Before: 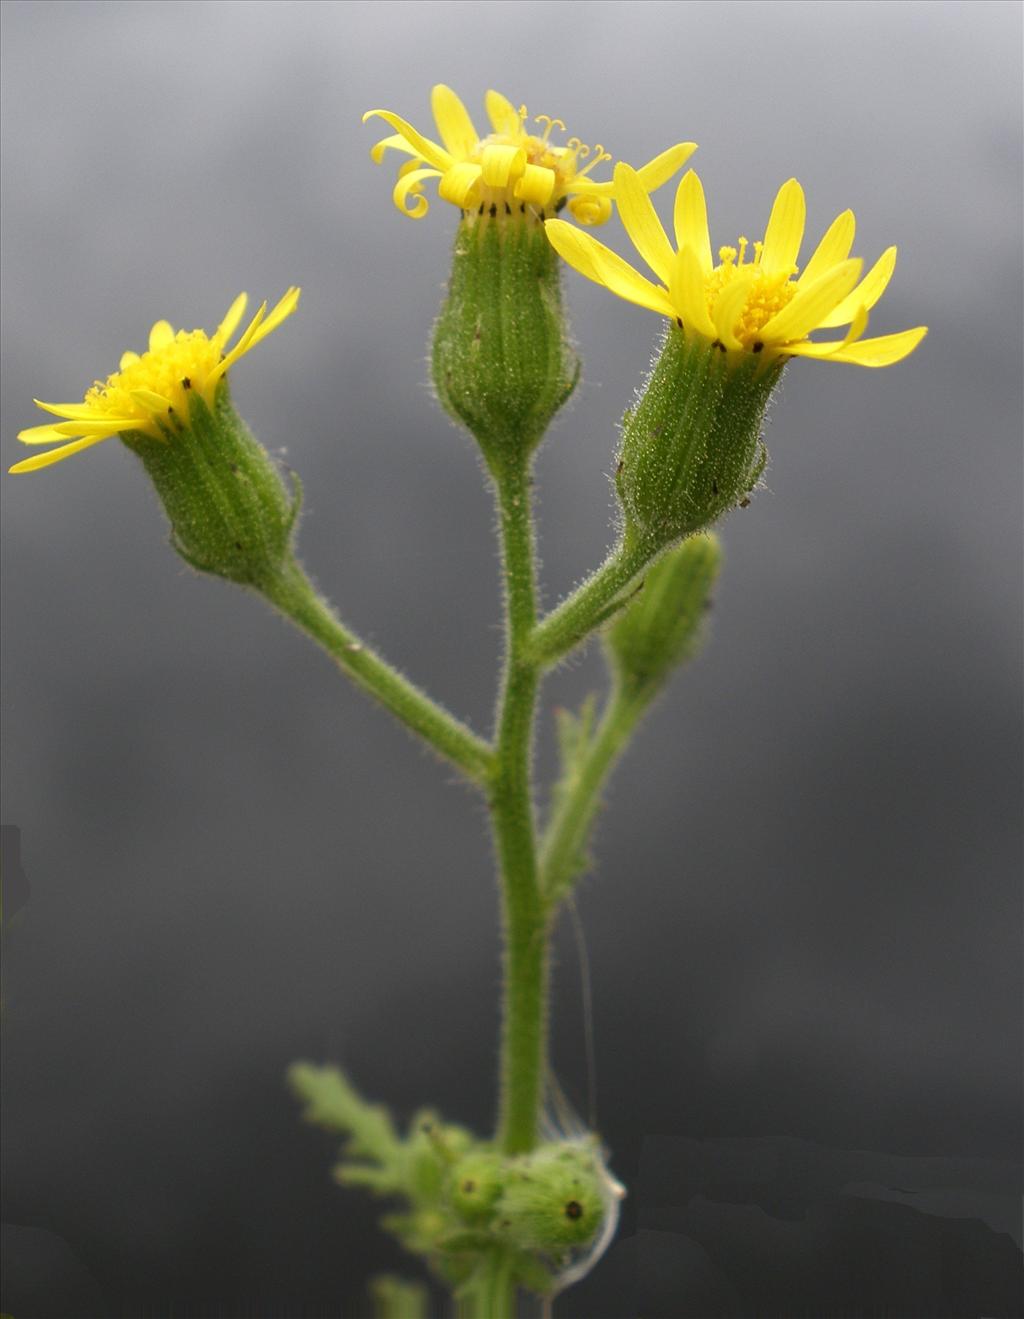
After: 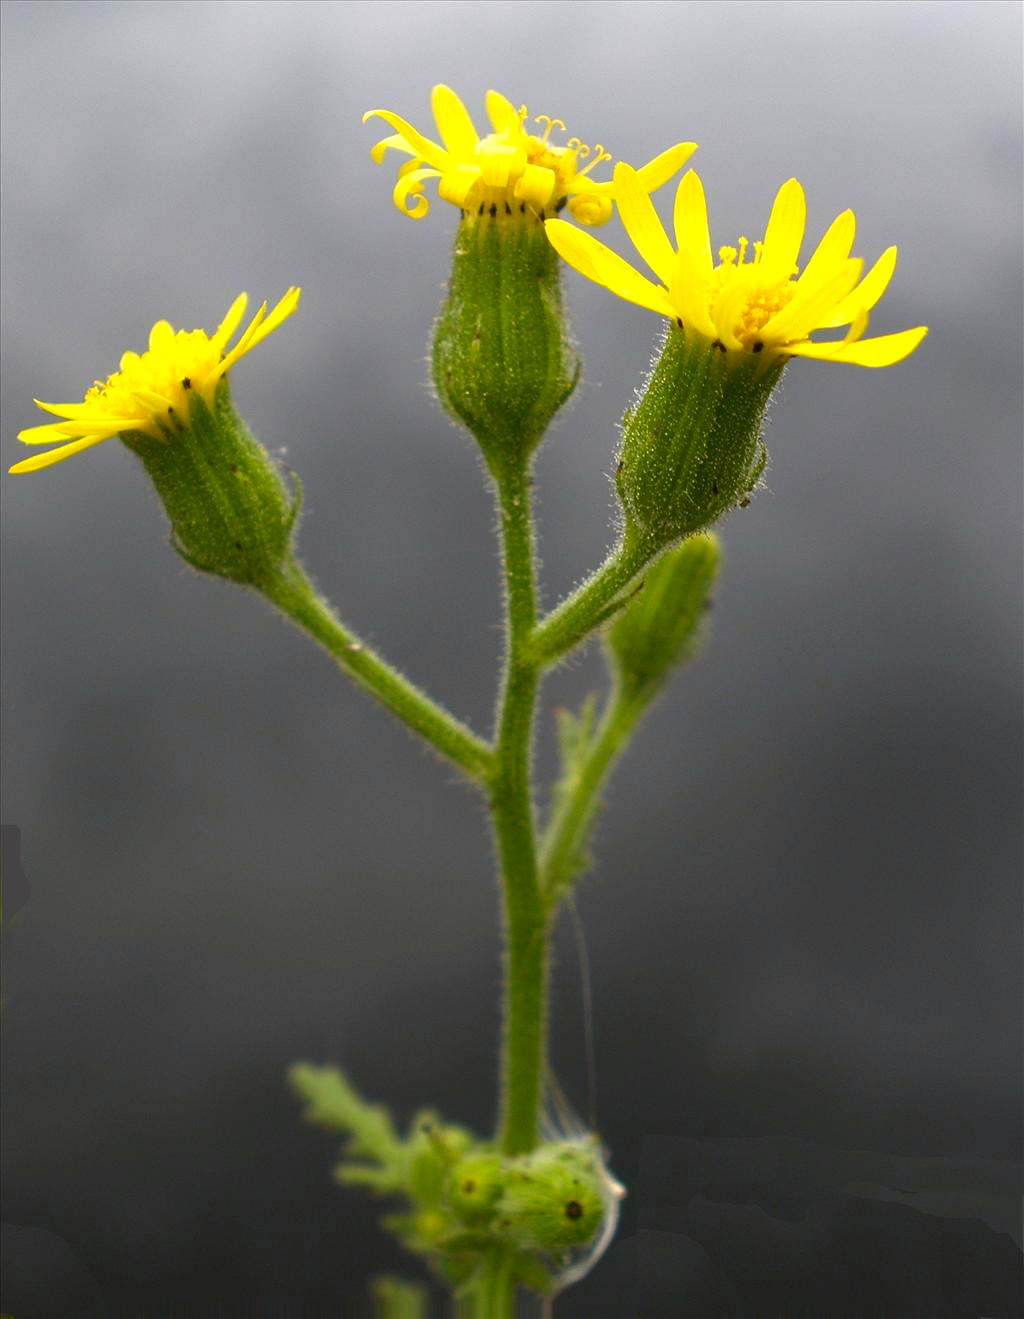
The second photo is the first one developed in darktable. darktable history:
color balance rgb: shadows lift › chroma 0.952%, shadows lift › hue 112.46°, highlights gain › luminance 9.606%, linear chroma grading › global chroma 8.808%, perceptual saturation grading › global saturation 8.9%, perceptual brilliance grading › highlights 5.099%, perceptual brilliance grading › shadows -10.375%, global vibrance 20%
